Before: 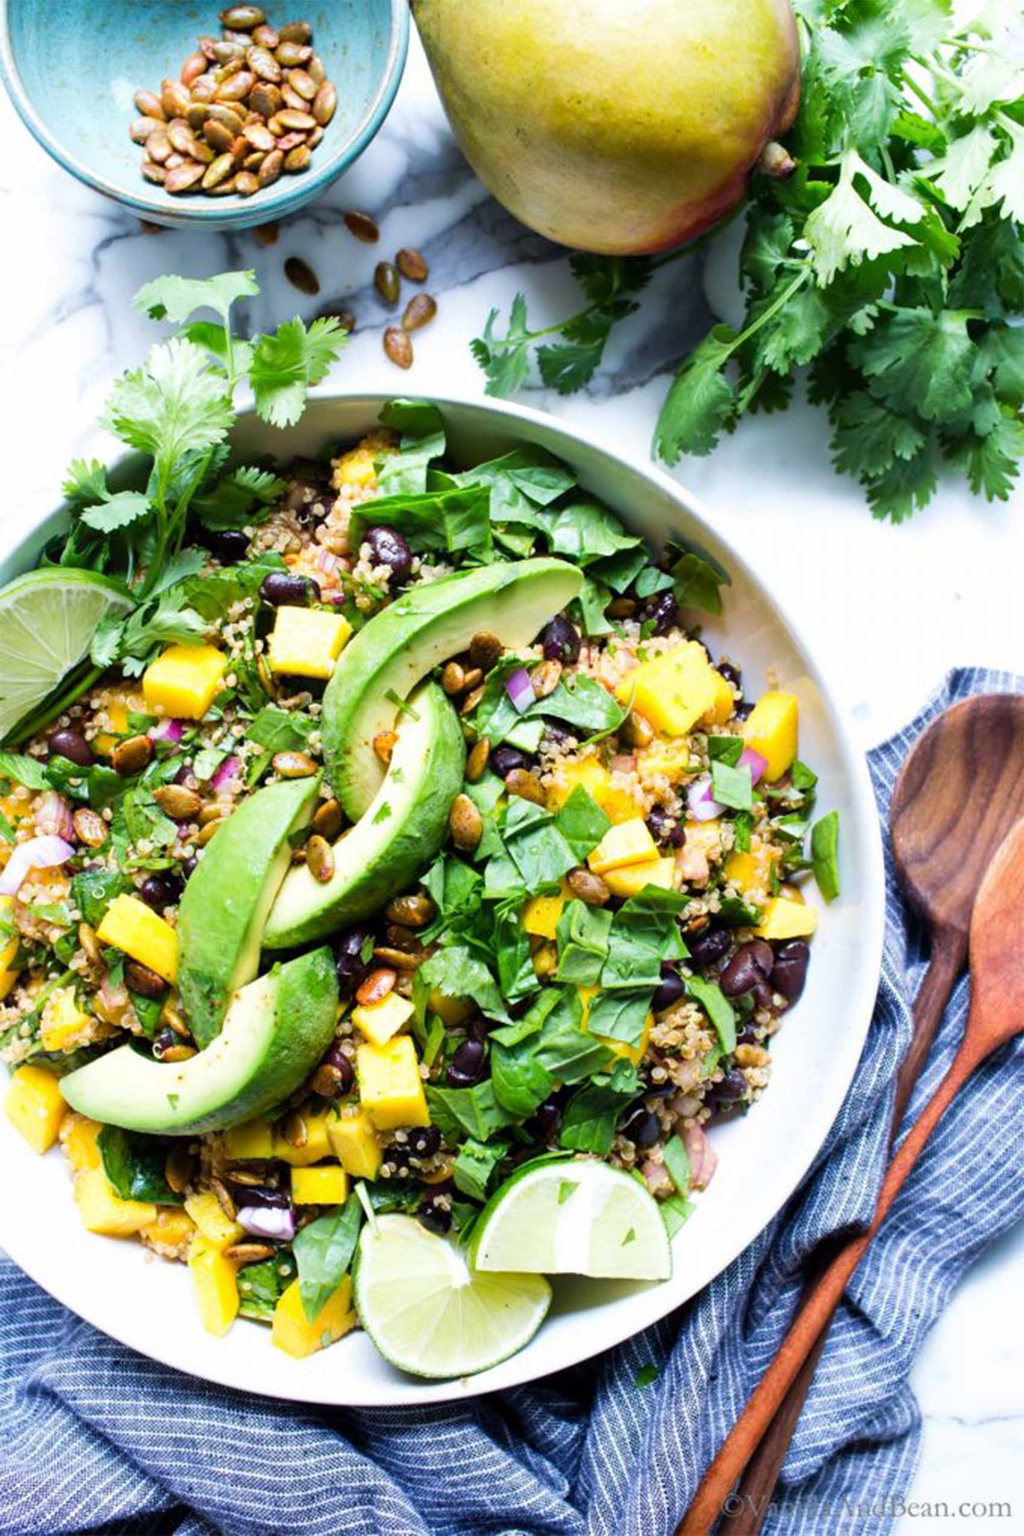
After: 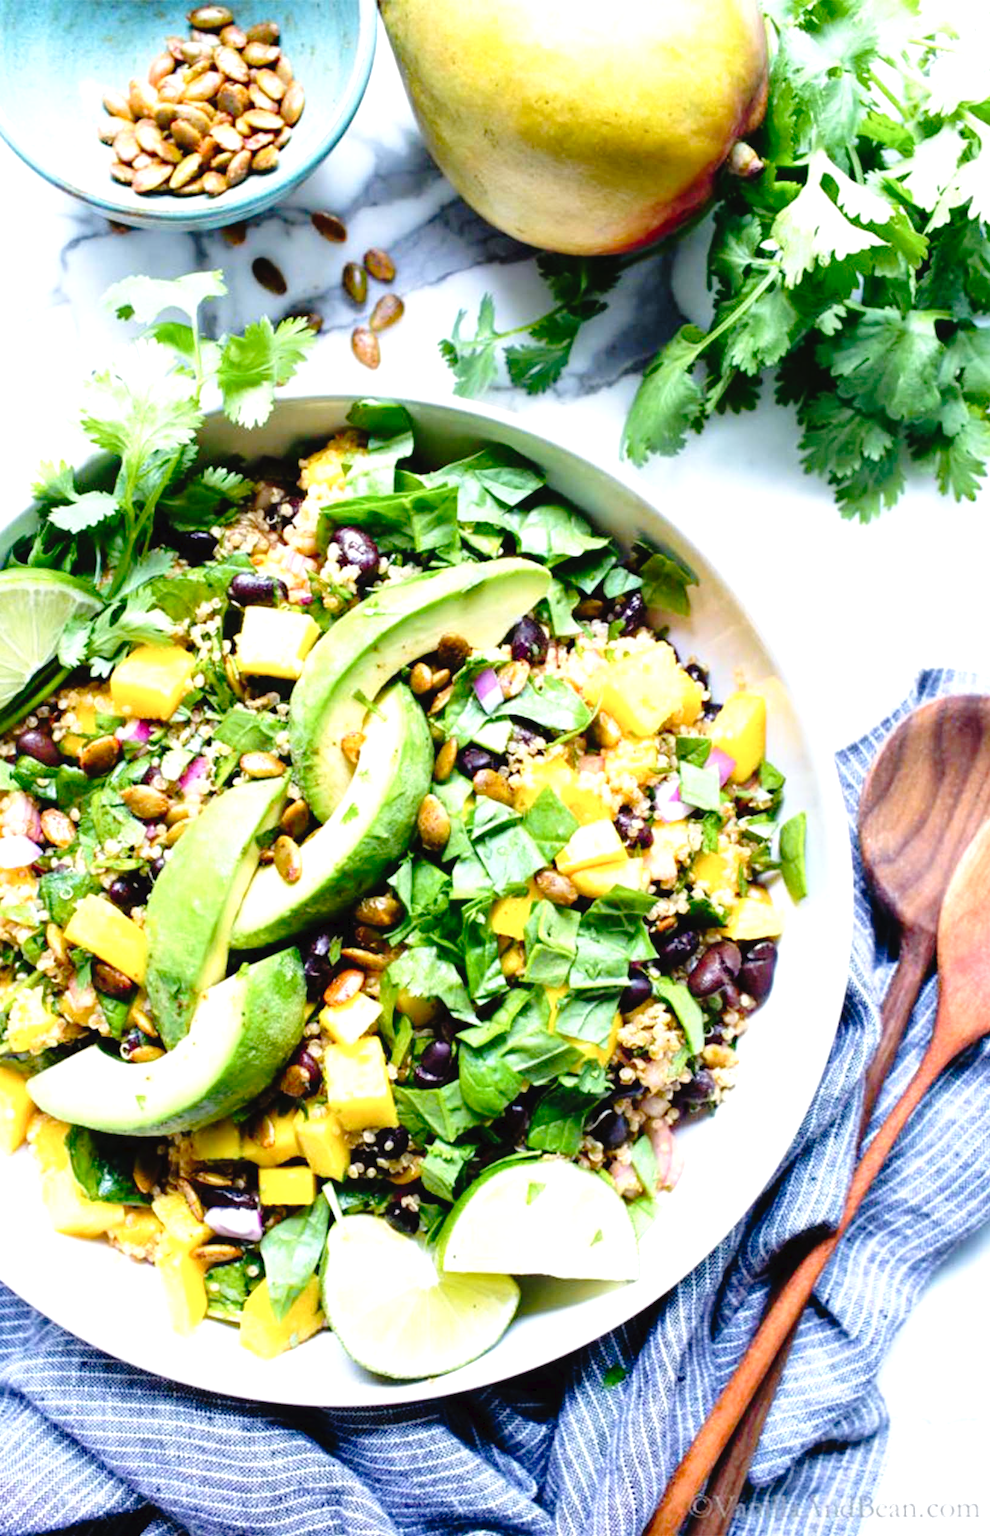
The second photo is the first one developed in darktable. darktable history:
crop and rotate: left 3.238%
exposure: exposure 0.6 EV, compensate highlight preservation false
tone curve: curves: ch0 [(0, 0) (0.003, 0.025) (0.011, 0.027) (0.025, 0.032) (0.044, 0.037) (0.069, 0.044) (0.1, 0.054) (0.136, 0.084) (0.177, 0.128) (0.224, 0.196) (0.277, 0.281) (0.335, 0.376) (0.399, 0.461) (0.468, 0.534) (0.543, 0.613) (0.623, 0.692) (0.709, 0.77) (0.801, 0.849) (0.898, 0.934) (1, 1)], preserve colors none
